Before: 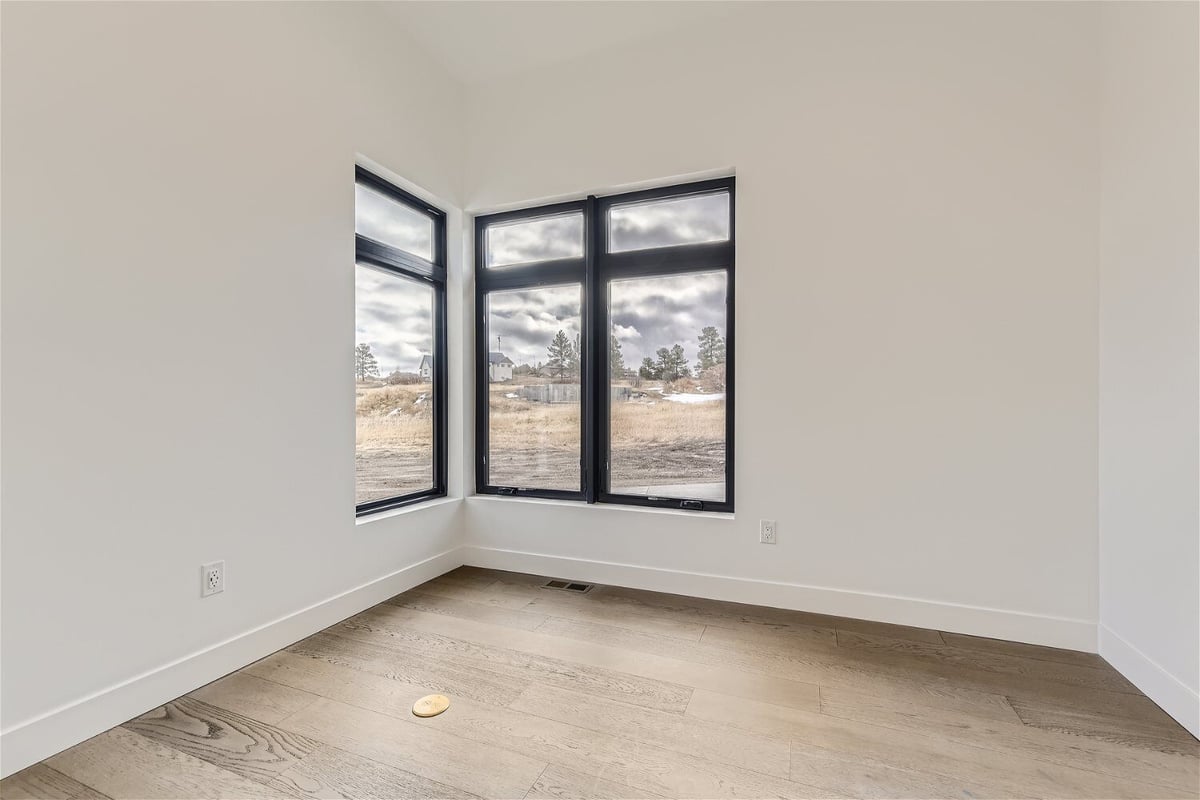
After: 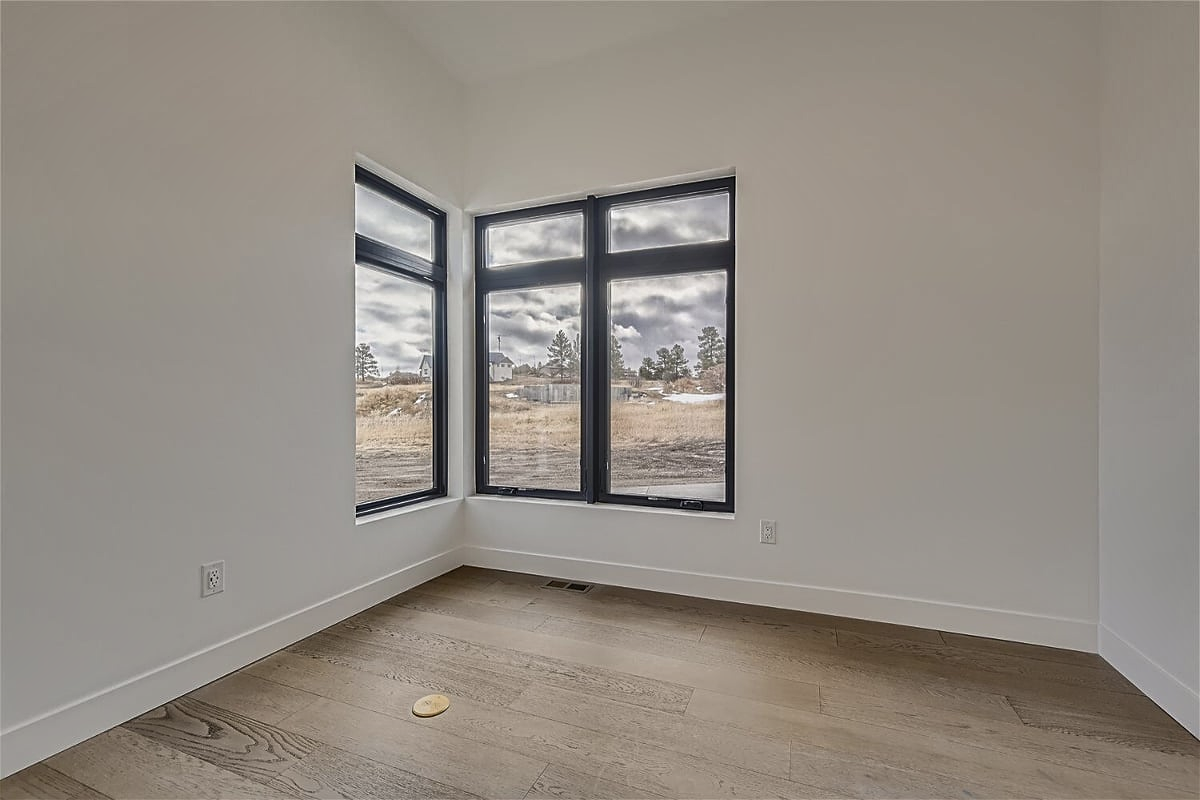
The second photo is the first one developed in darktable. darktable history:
sharpen: on, module defaults
graduated density: rotation -180°, offset 27.42
shadows and highlights: white point adjustment -3.64, highlights -63.34, highlights color adjustment 42%, soften with gaussian
bloom: size 38%, threshold 95%, strength 30%
